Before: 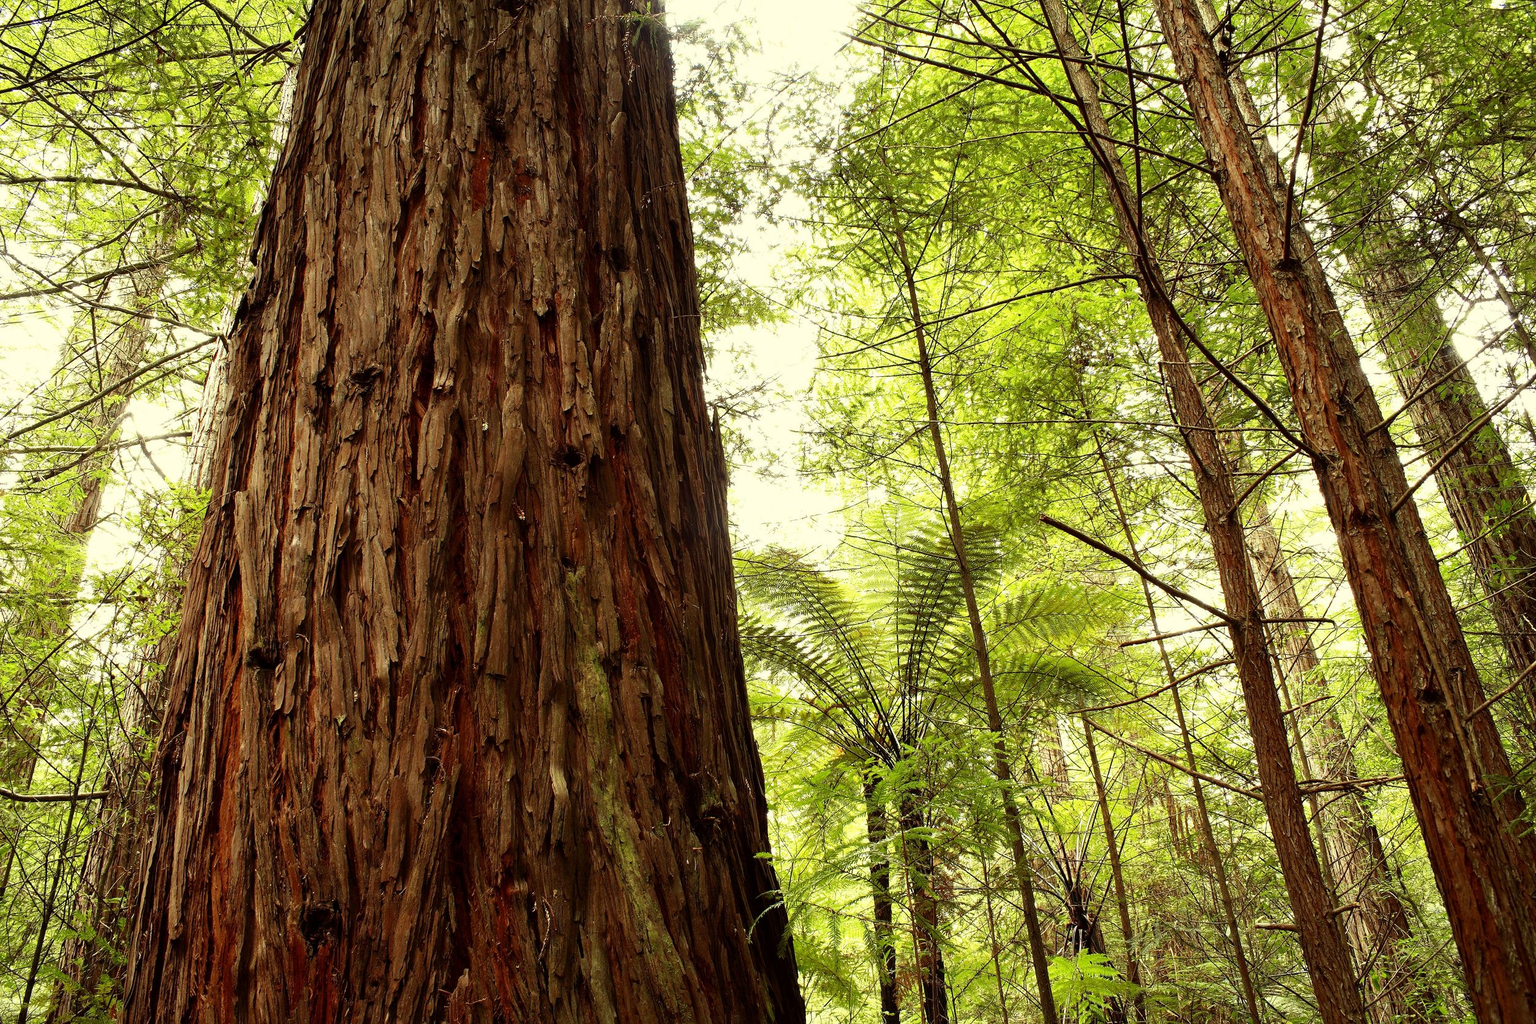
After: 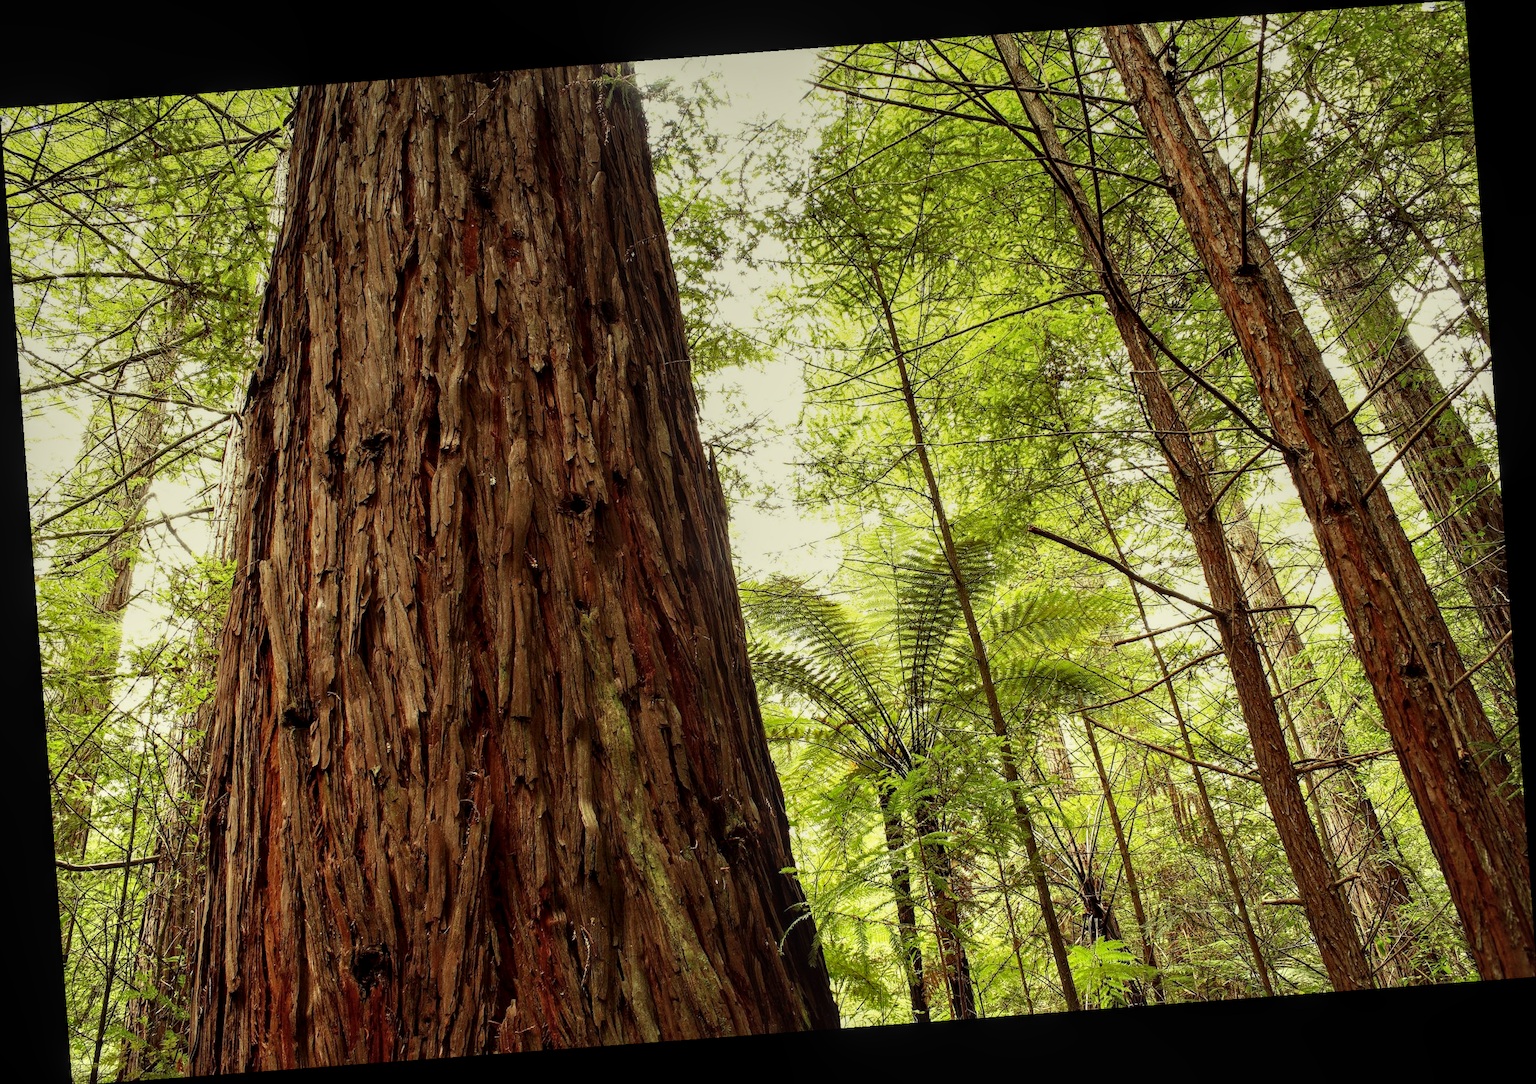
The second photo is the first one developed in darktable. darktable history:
rotate and perspective: rotation -4.25°, automatic cropping off
graduated density: on, module defaults
local contrast: on, module defaults
